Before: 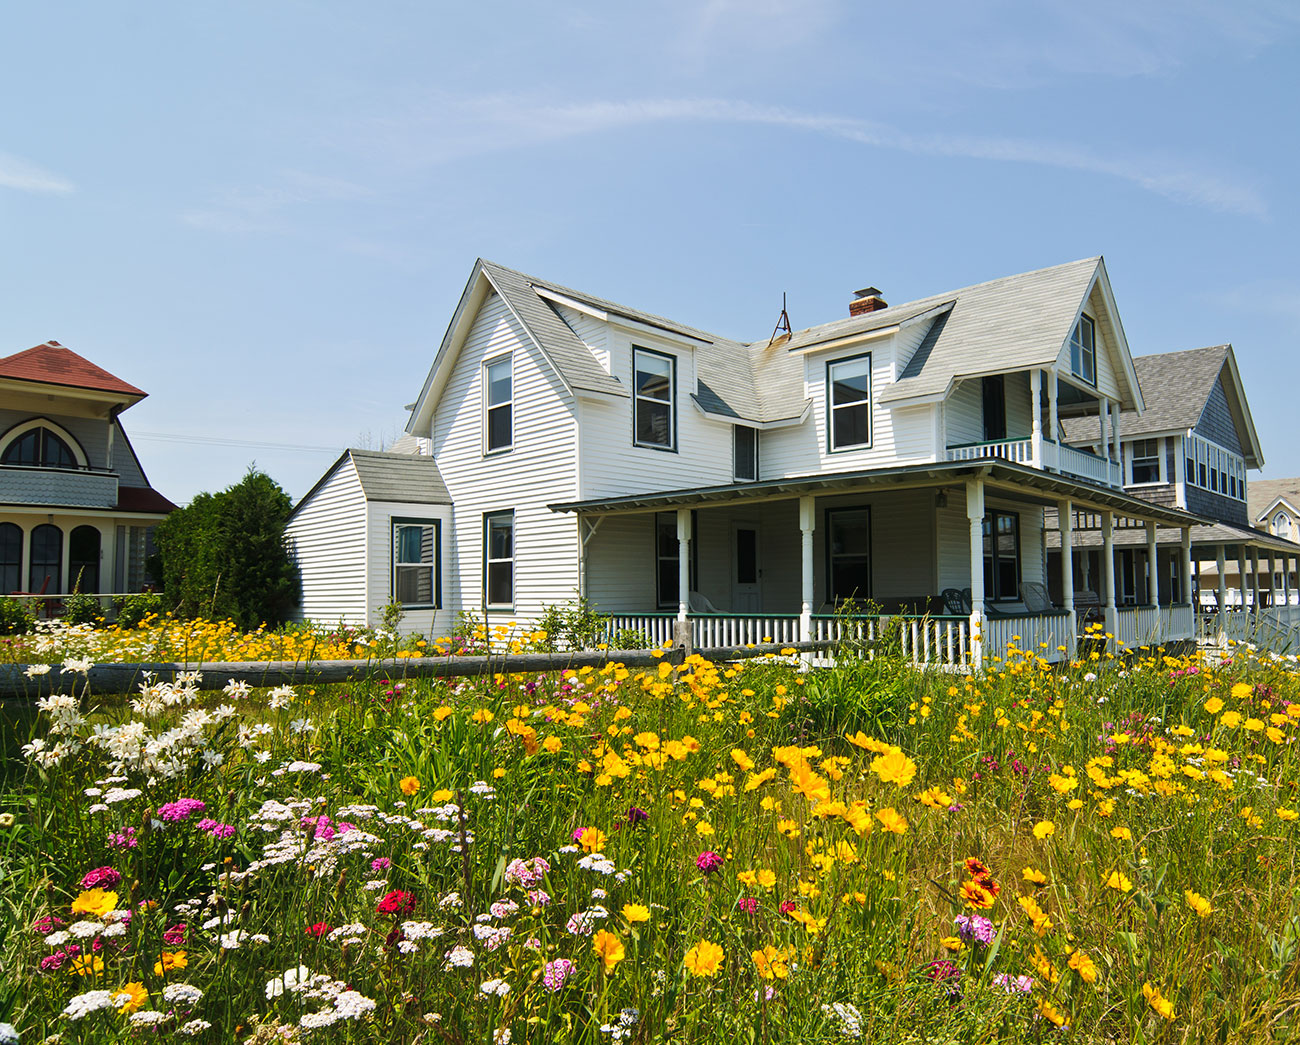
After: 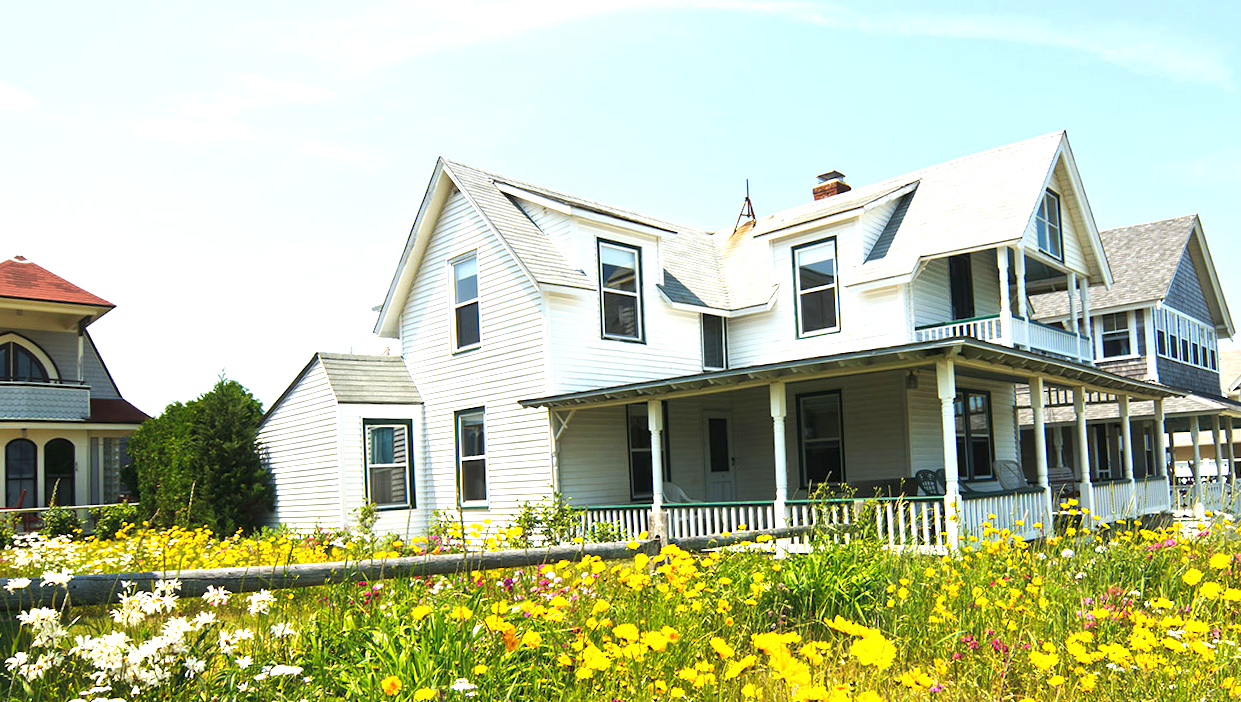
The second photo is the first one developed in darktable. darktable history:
crop and rotate: top 8.293%, bottom 20.996%
exposure: black level correction 0, exposure 1.1 EV, compensate exposure bias true, compensate highlight preservation false
rotate and perspective: rotation -2.12°, lens shift (vertical) 0.009, lens shift (horizontal) -0.008, automatic cropping original format, crop left 0.036, crop right 0.964, crop top 0.05, crop bottom 0.959
